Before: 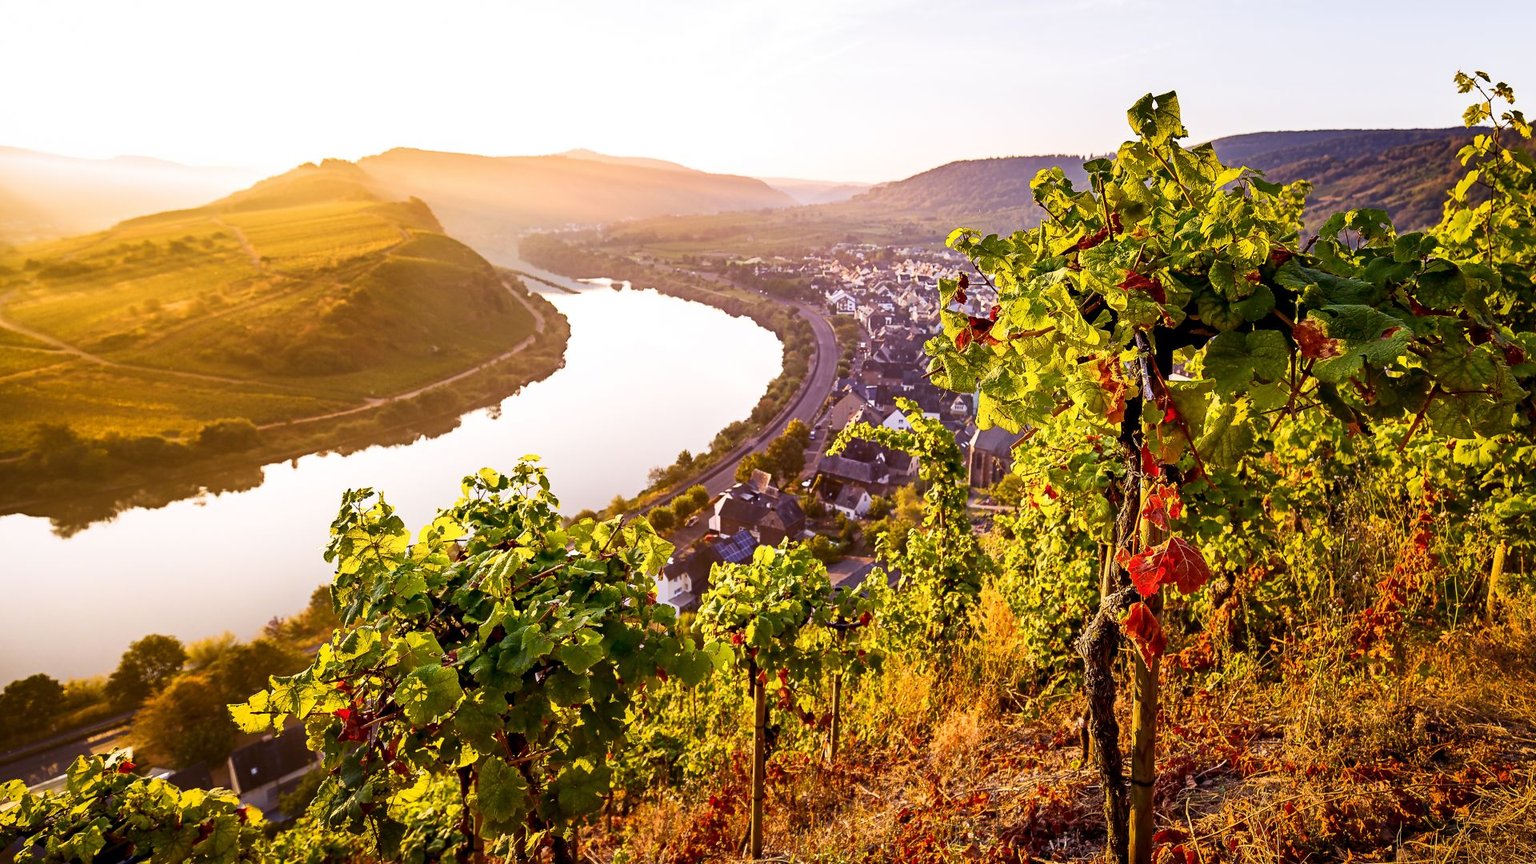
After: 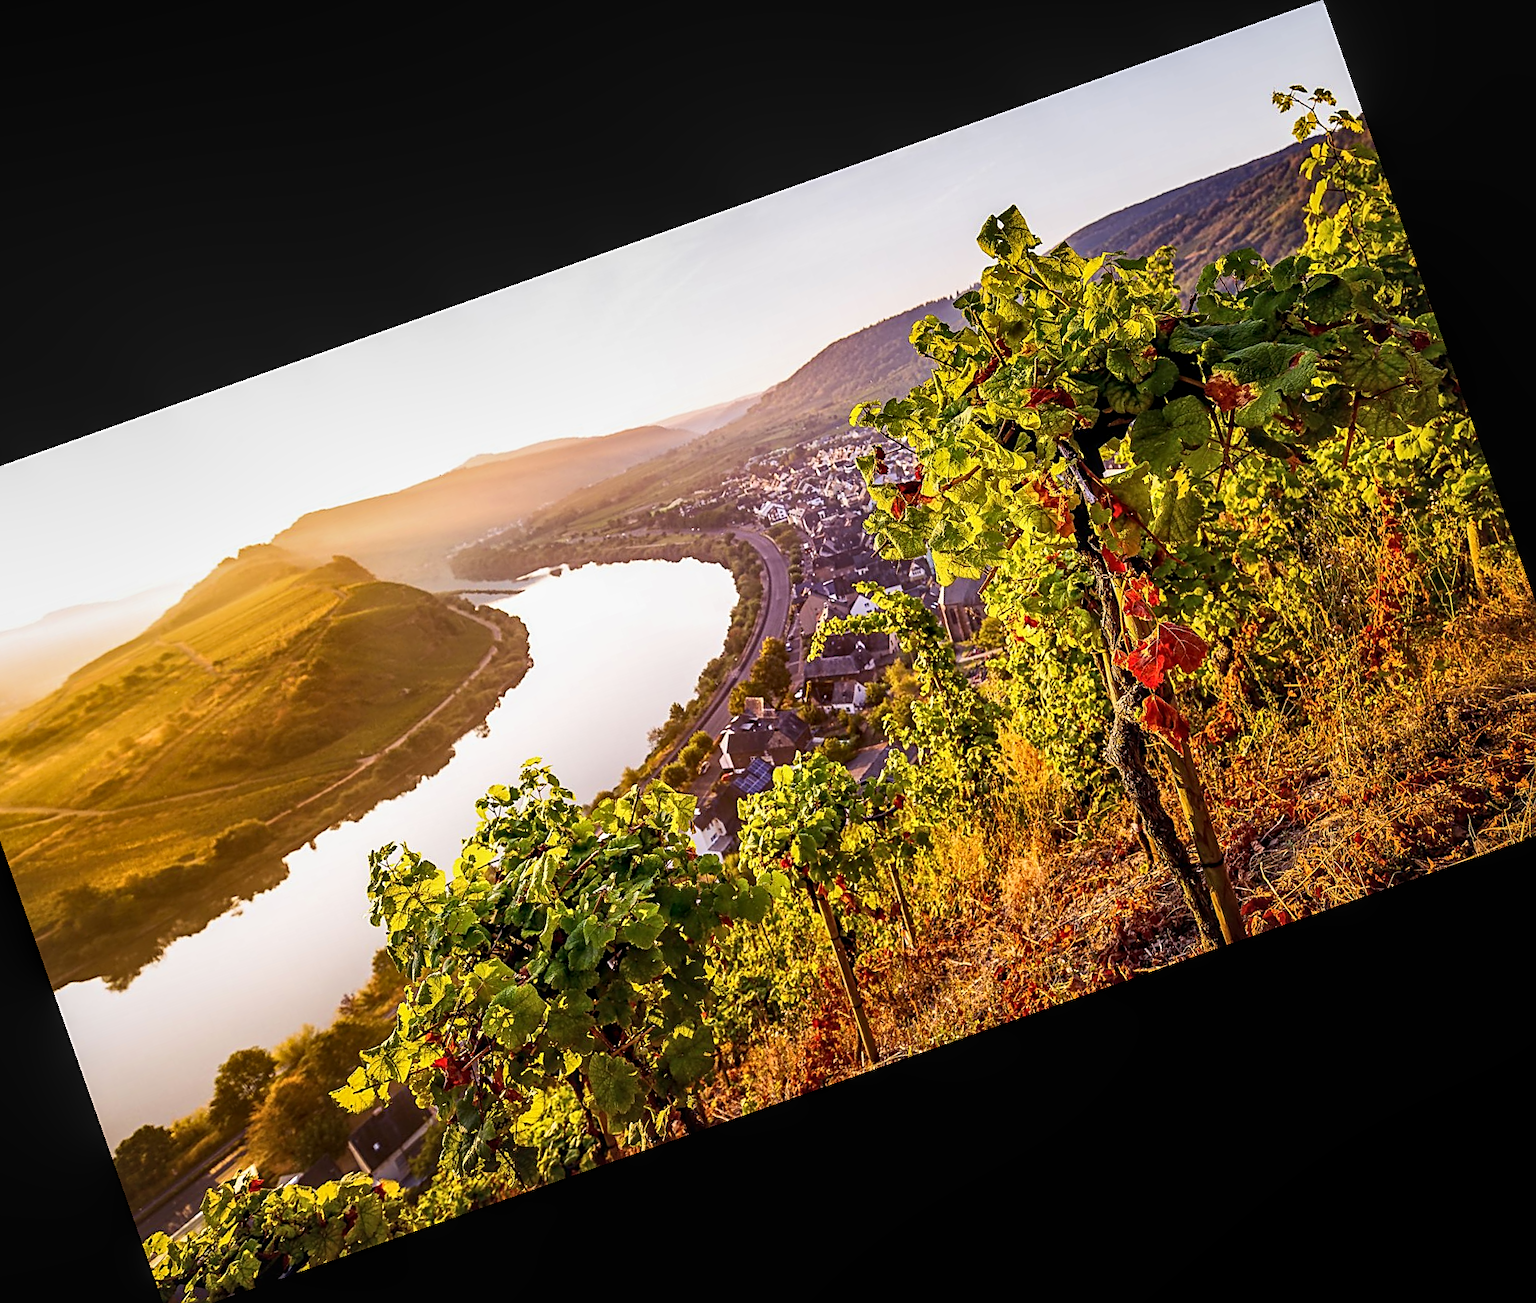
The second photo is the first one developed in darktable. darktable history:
crop and rotate: angle 19.43°, left 6.812%, right 4.125%, bottom 1.087%
sharpen: on, module defaults
local contrast: on, module defaults
